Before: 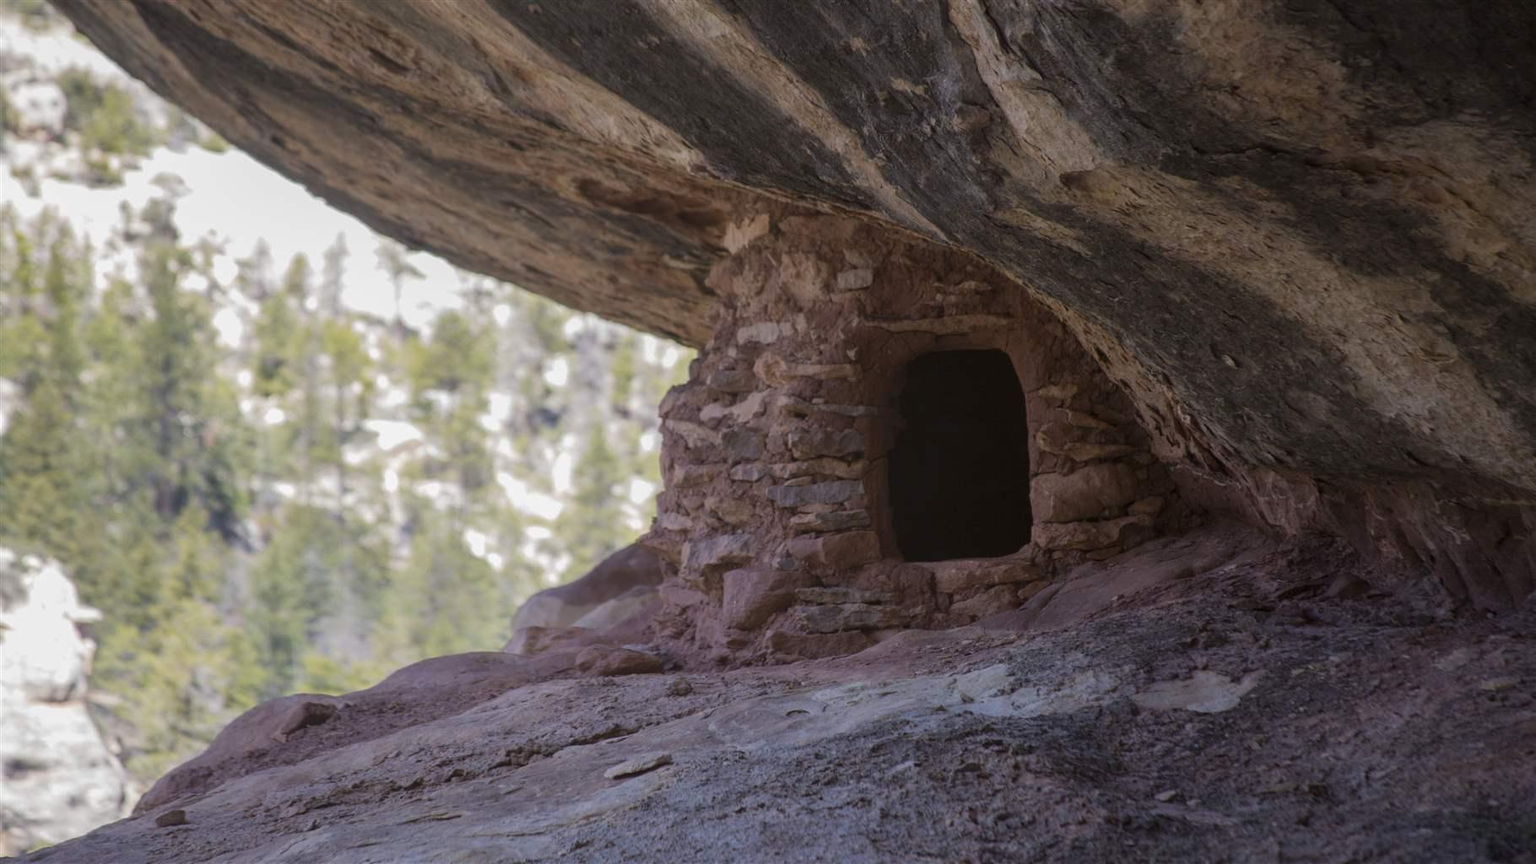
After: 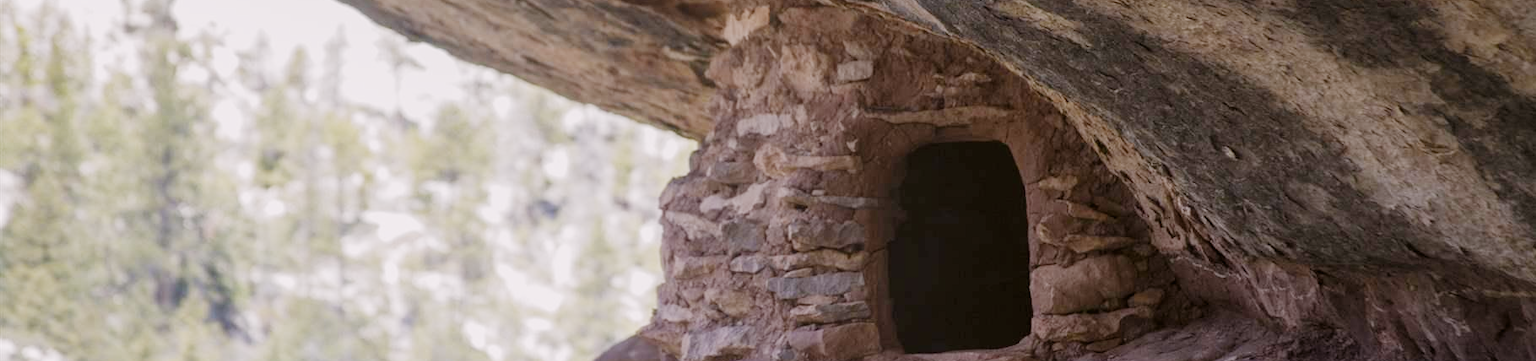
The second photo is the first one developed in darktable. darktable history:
color correction: highlights a* 3.03, highlights b* -1.15, shadows a* -0.06, shadows b* 2.48, saturation 0.978
crop and rotate: top 24.19%, bottom 33.995%
filmic rgb: black relative exposure -8.41 EV, white relative exposure 4.66 EV, hardness 3.84, add noise in highlights 0.002, preserve chrominance no, color science v3 (2019), use custom middle-gray values true, contrast in highlights soft
exposure: black level correction 0, exposure 1.097 EV, compensate highlight preservation false
color zones: curves: ch0 [(0.068, 0.464) (0.25, 0.5) (0.48, 0.508) (0.75, 0.536) (0.886, 0.476) (0.967, 0.456)]; ch1 [(0.066, 0.456) (0.25, 0.5) (0.616, 0.508) (0.746, 0.56) (0.934, 0.444)]
